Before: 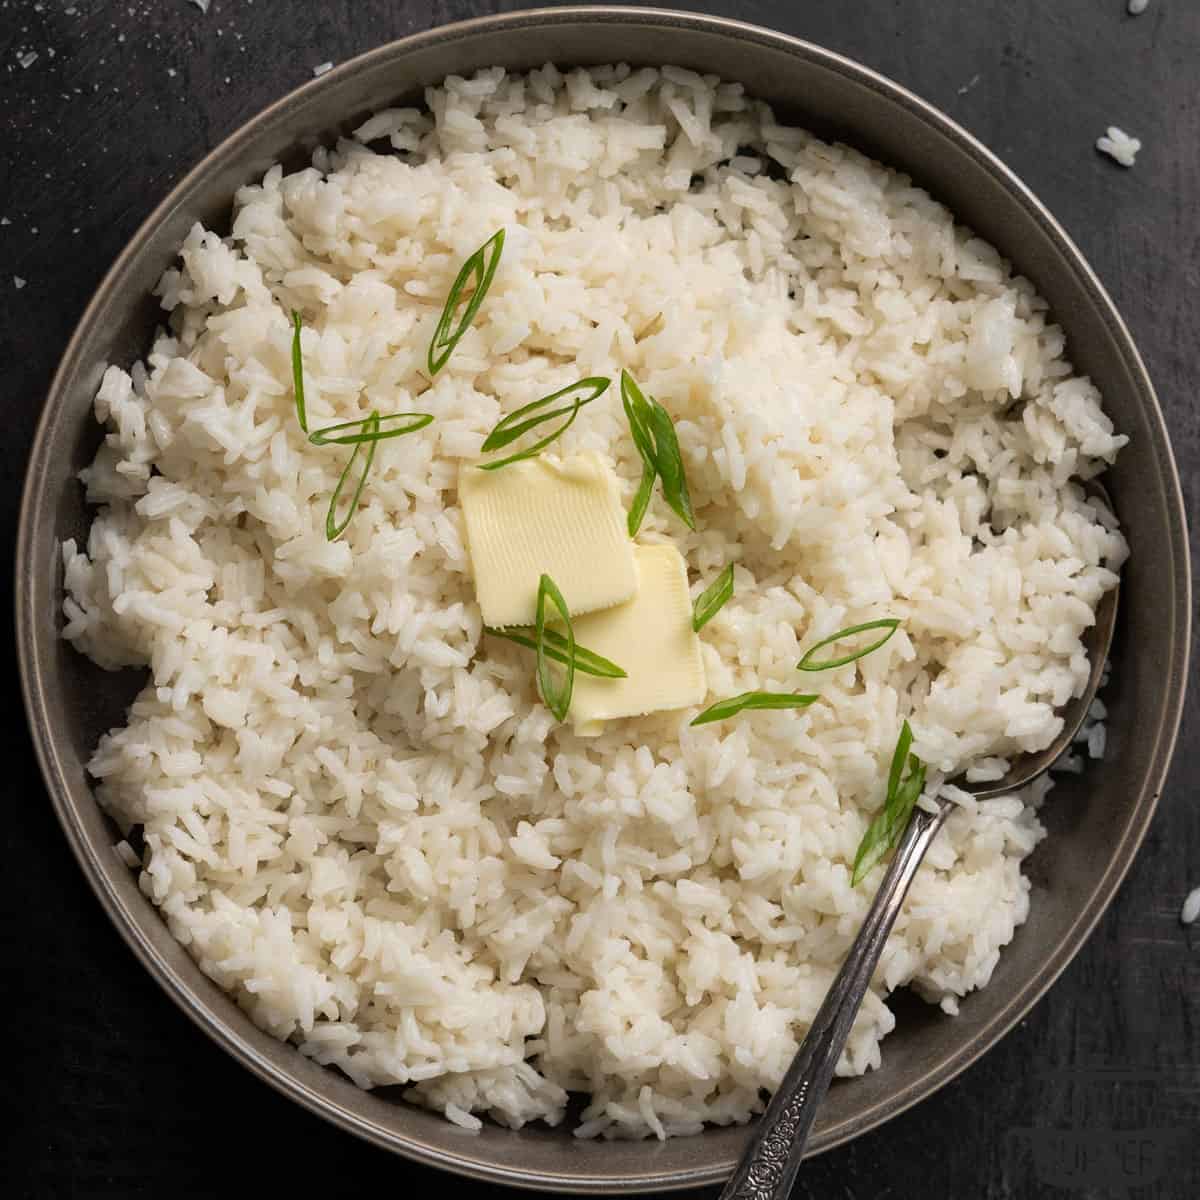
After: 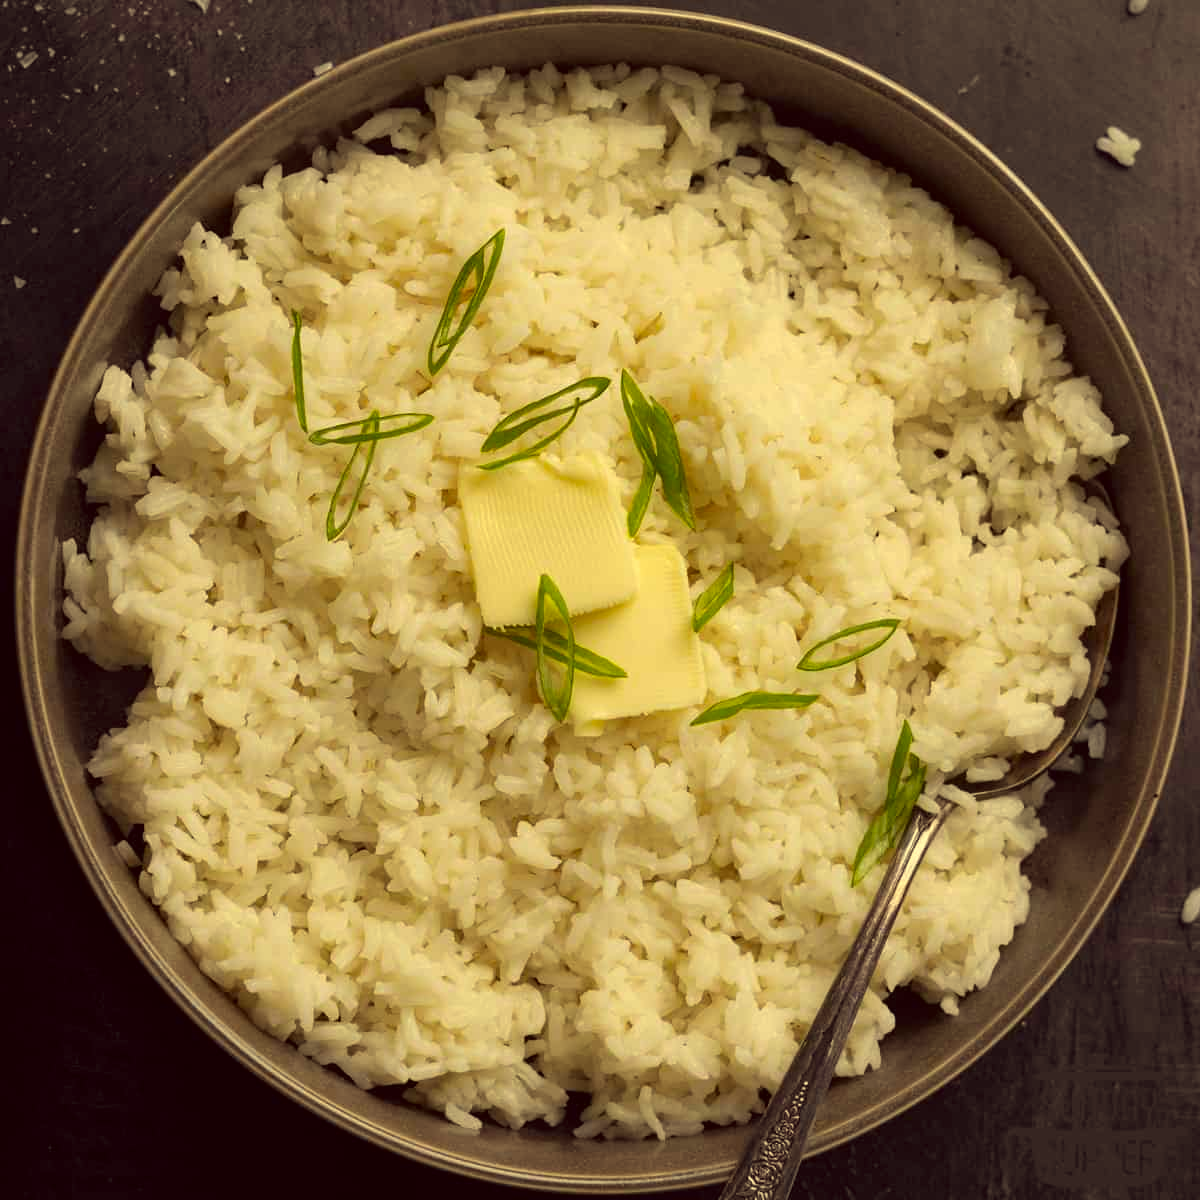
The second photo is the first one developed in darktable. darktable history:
color correction: highlights a* -0.482, highlights b* 40, shadows a* 9.8, shadows b* -0.161
white balance: red 0.982, blue 1.018
